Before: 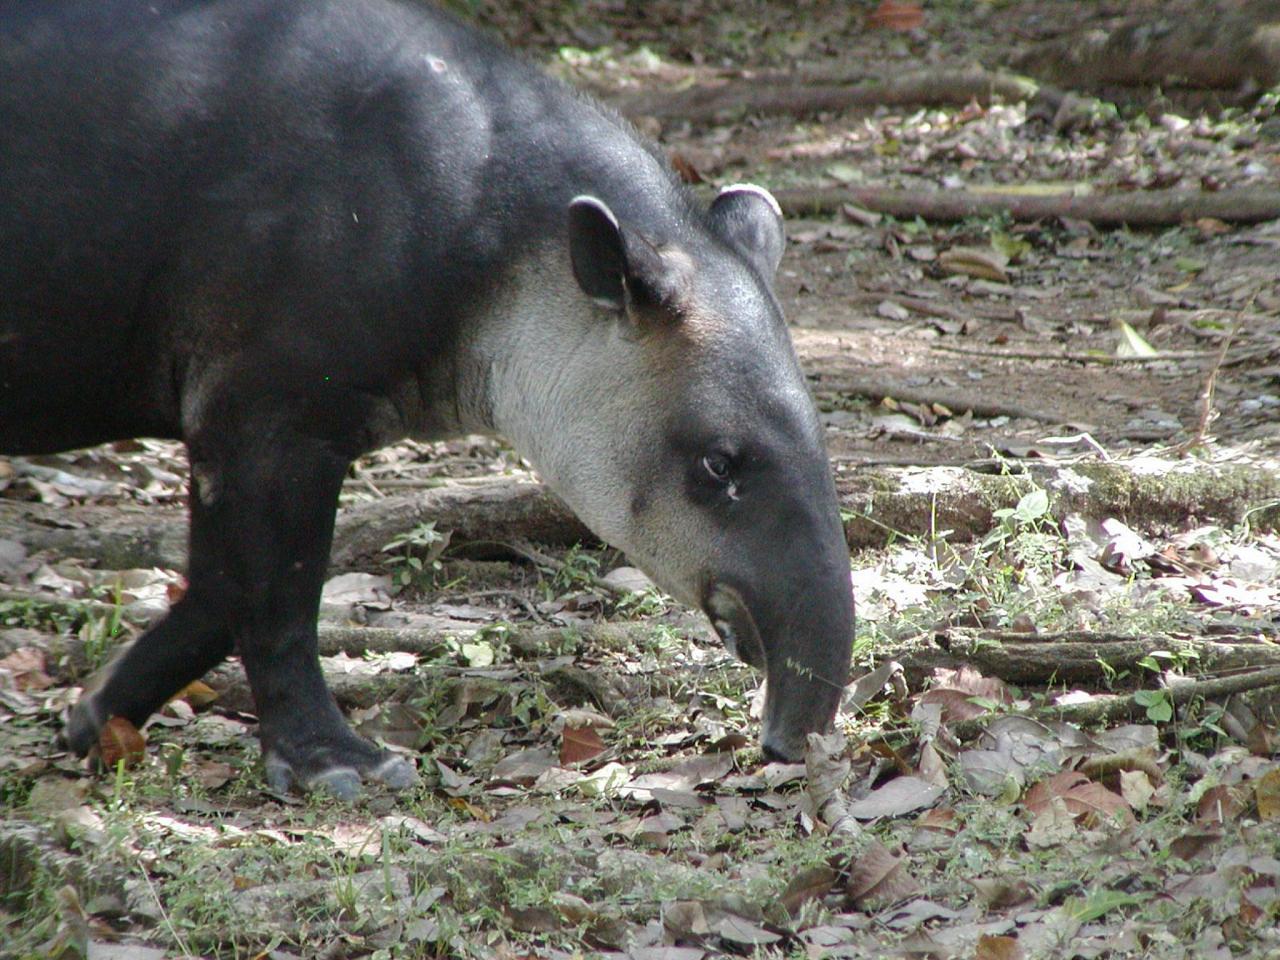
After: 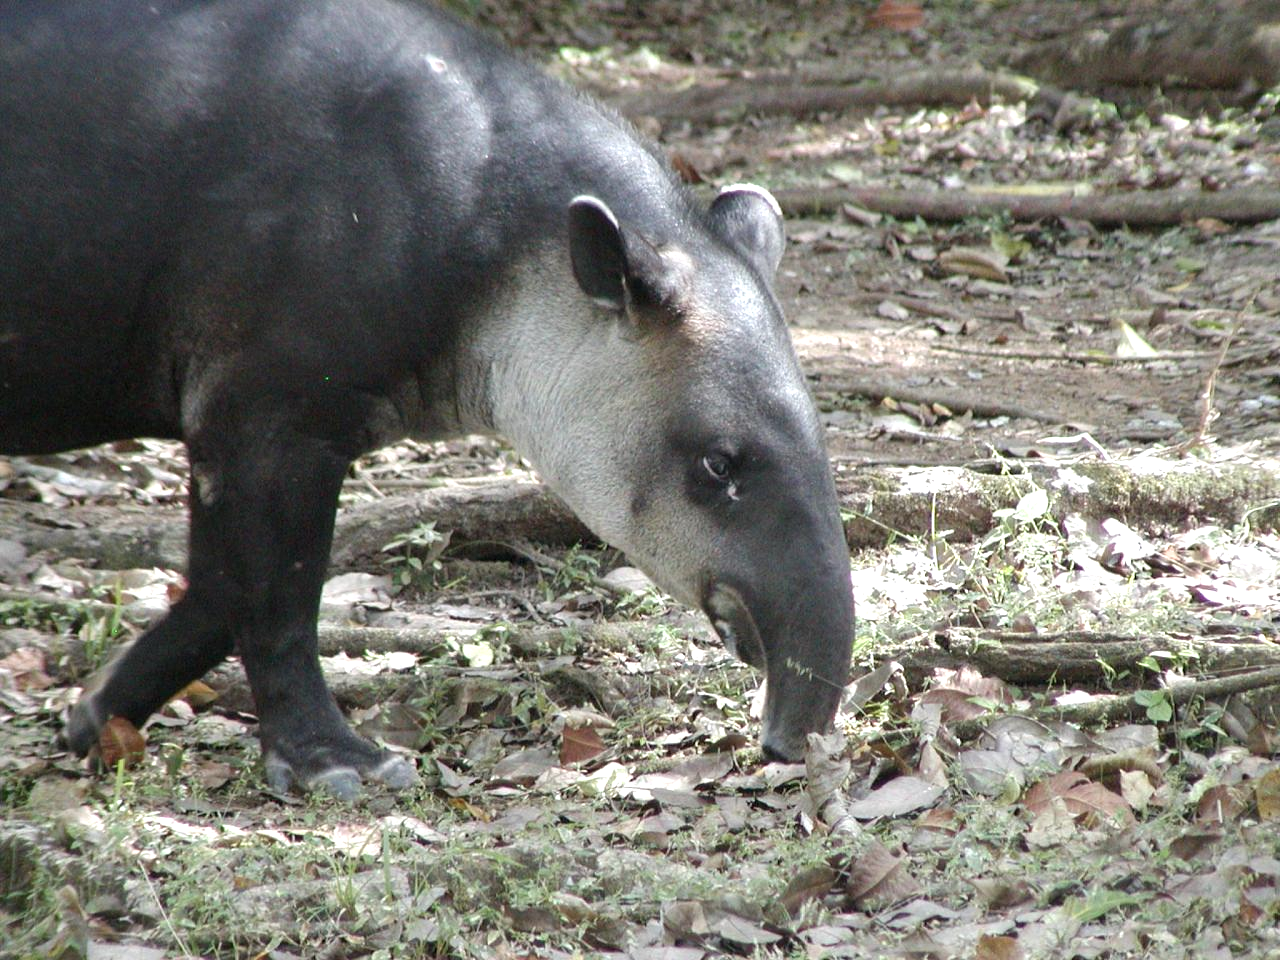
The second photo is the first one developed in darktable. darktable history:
exposure: black level correction 0.001, exposure 0.498 EV, compensate highlight preservation false
color correction: highlights b* 0.022, saturation 0.812
